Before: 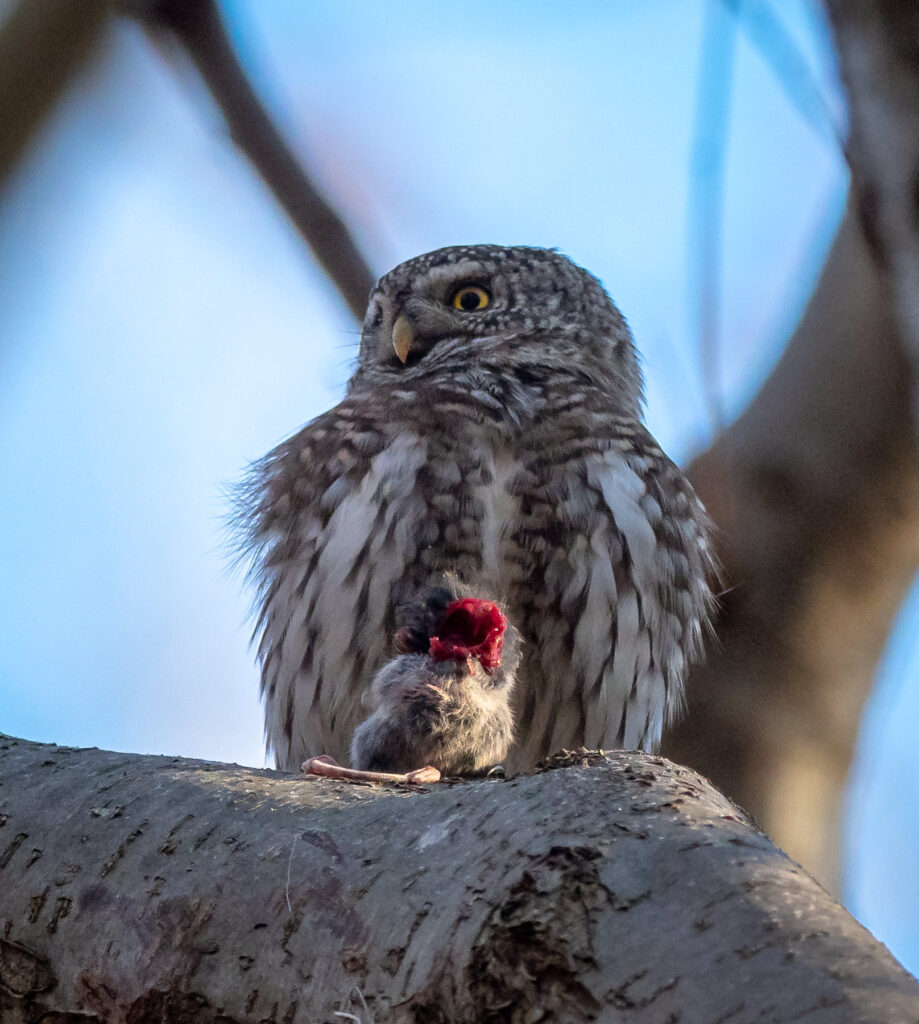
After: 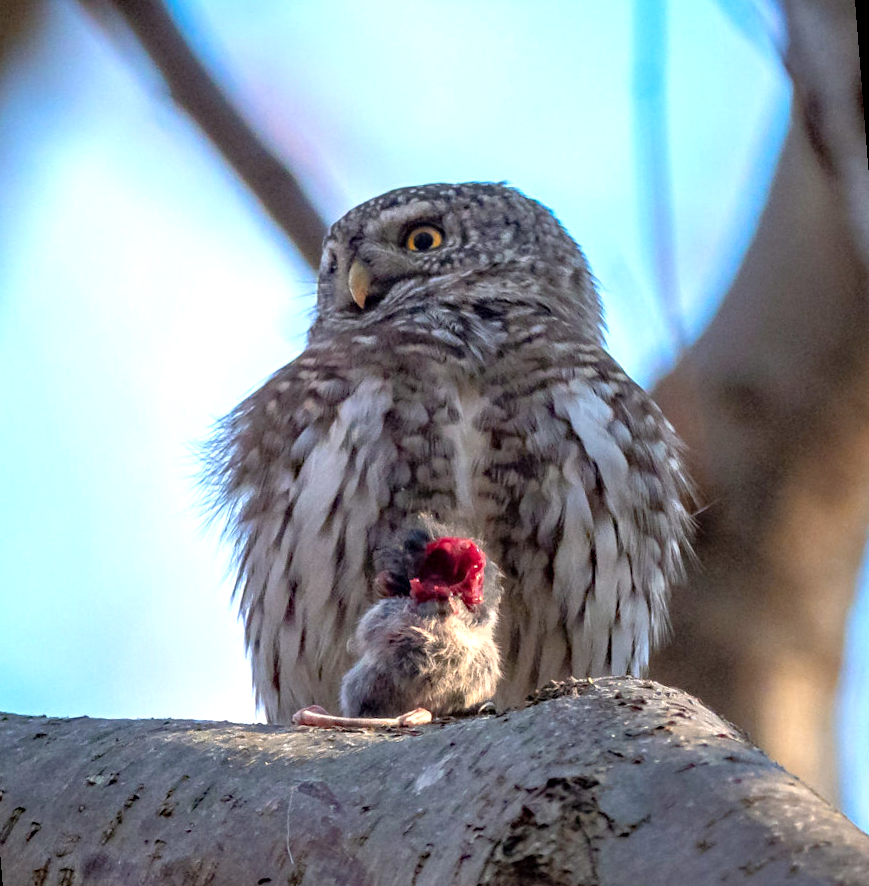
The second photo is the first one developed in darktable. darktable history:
rotate and perspective: rotation -4.57°, crop left 0.054, crop right 0.944, crop top 0.087, crop bottom 0.914
color zones: curves: ch1 [(0, 0.469) (0.072, 0.457) (0.243, 0.494) (0.429, 0.5) (0.571, 0.5) (0.714, 0.5) (0.857, 0.5) (1, 0.469)]; ch2 [(0, 0.499) (0.143, 0.467) (0.242, 0.436) (0.429, 0.493) (0.571, 0.5) (0.714, 0.5) (0.857, 0.5) (1, 0.499)]
exposure: exposure 0.6 EV, compensate highlight preservation false
crop: left 1.743%, right 0.268%, bottom 2.011%
haze removal: compatibility mode true, adaptive false
rgb curve: curves: ch0 [(0, 0) (0.053, 0.068) (0.122, 0.128) (1, 1)]
